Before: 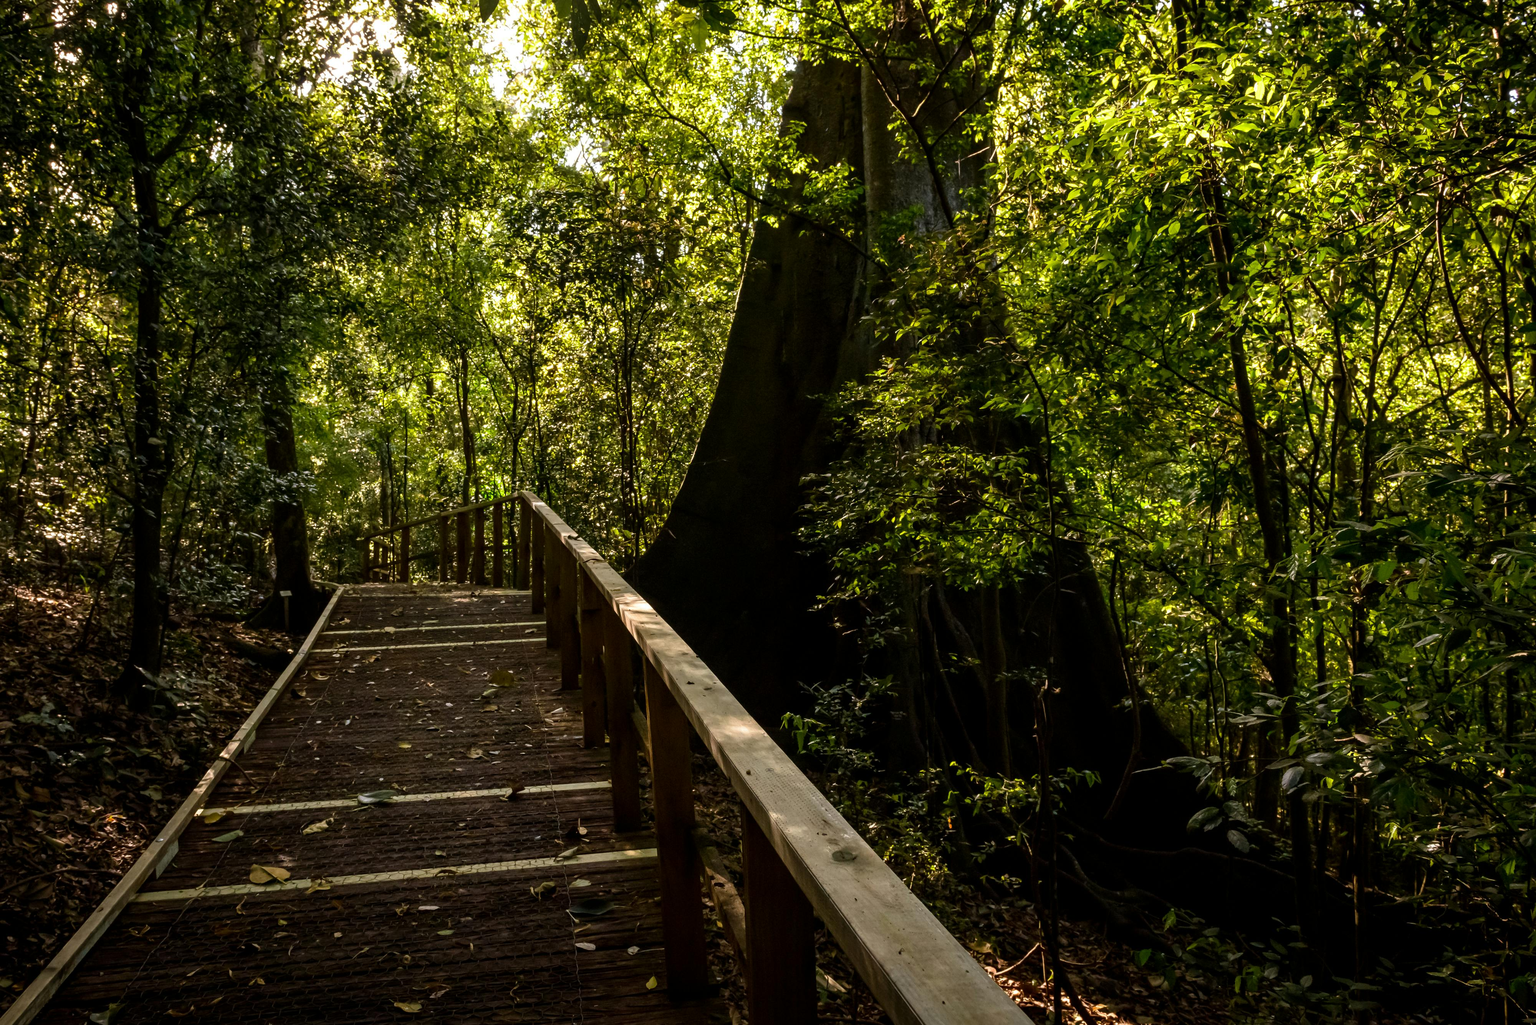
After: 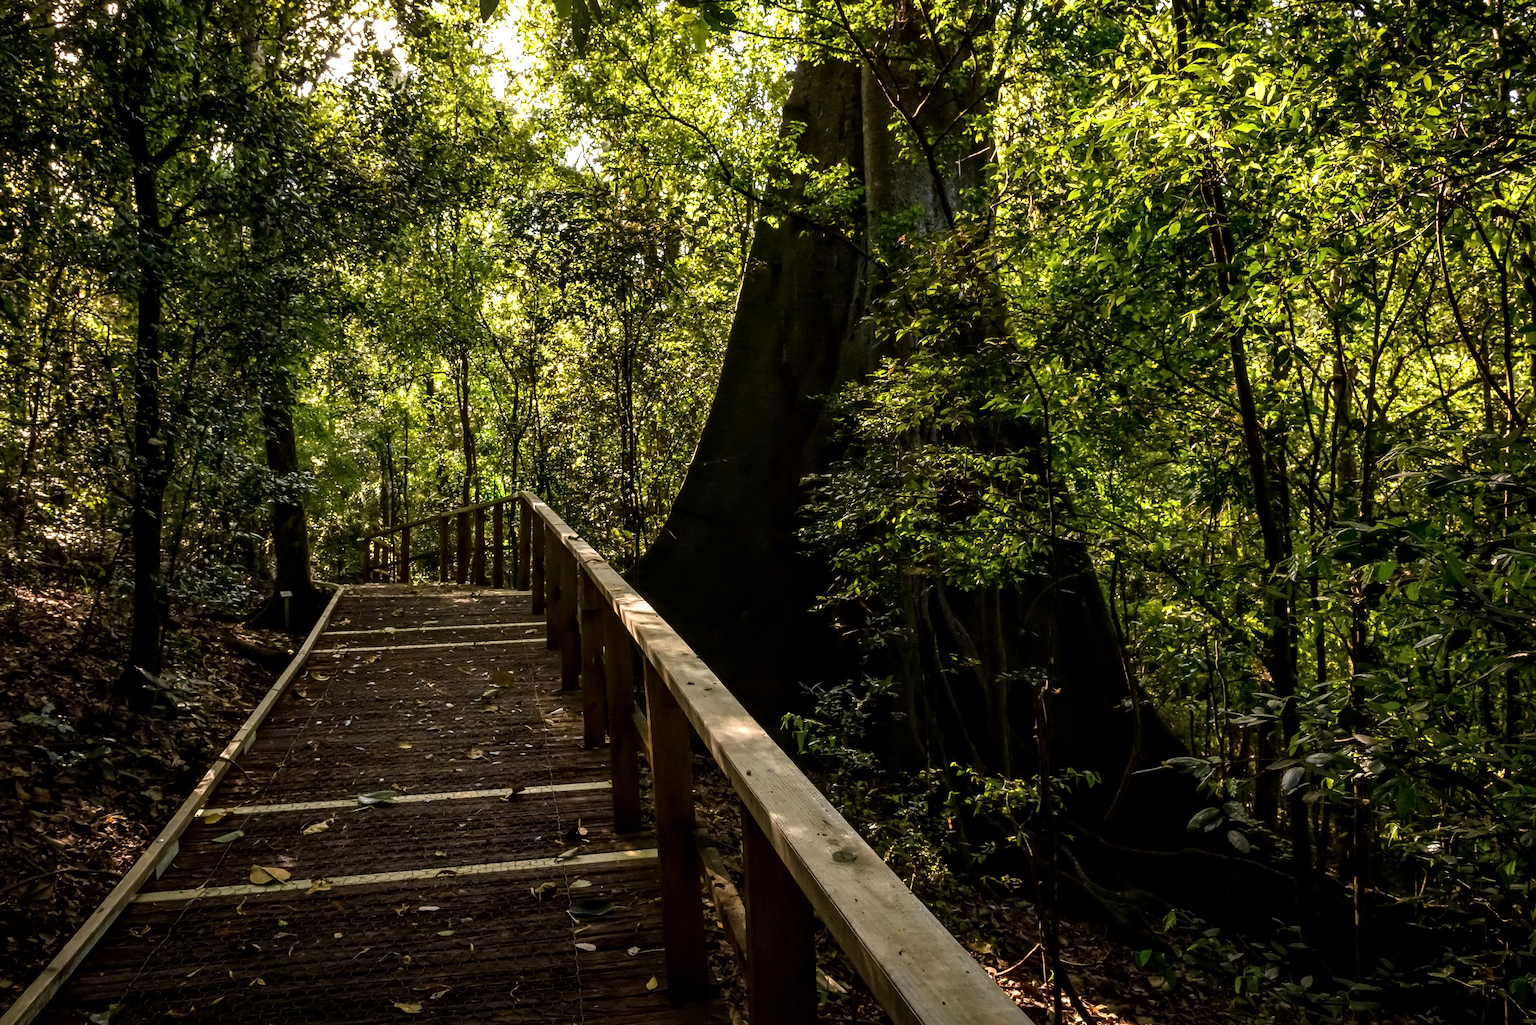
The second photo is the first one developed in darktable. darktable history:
exposure: exposure 0.128 EV, compensate highlight preservation false
local contrast: mode bilateral grid, contrast 20, coarseness 50, detail 120%, midtone range 0.2
contrast equalizer: y [[0.5 ×4, 0.524, 0.59], [0.5 ×6], [0.5 ×6], [0, 0, 0, 0.01, 0.045, 0.012], [0, 0, 0, 0.044, 0.195, 0.131]]
